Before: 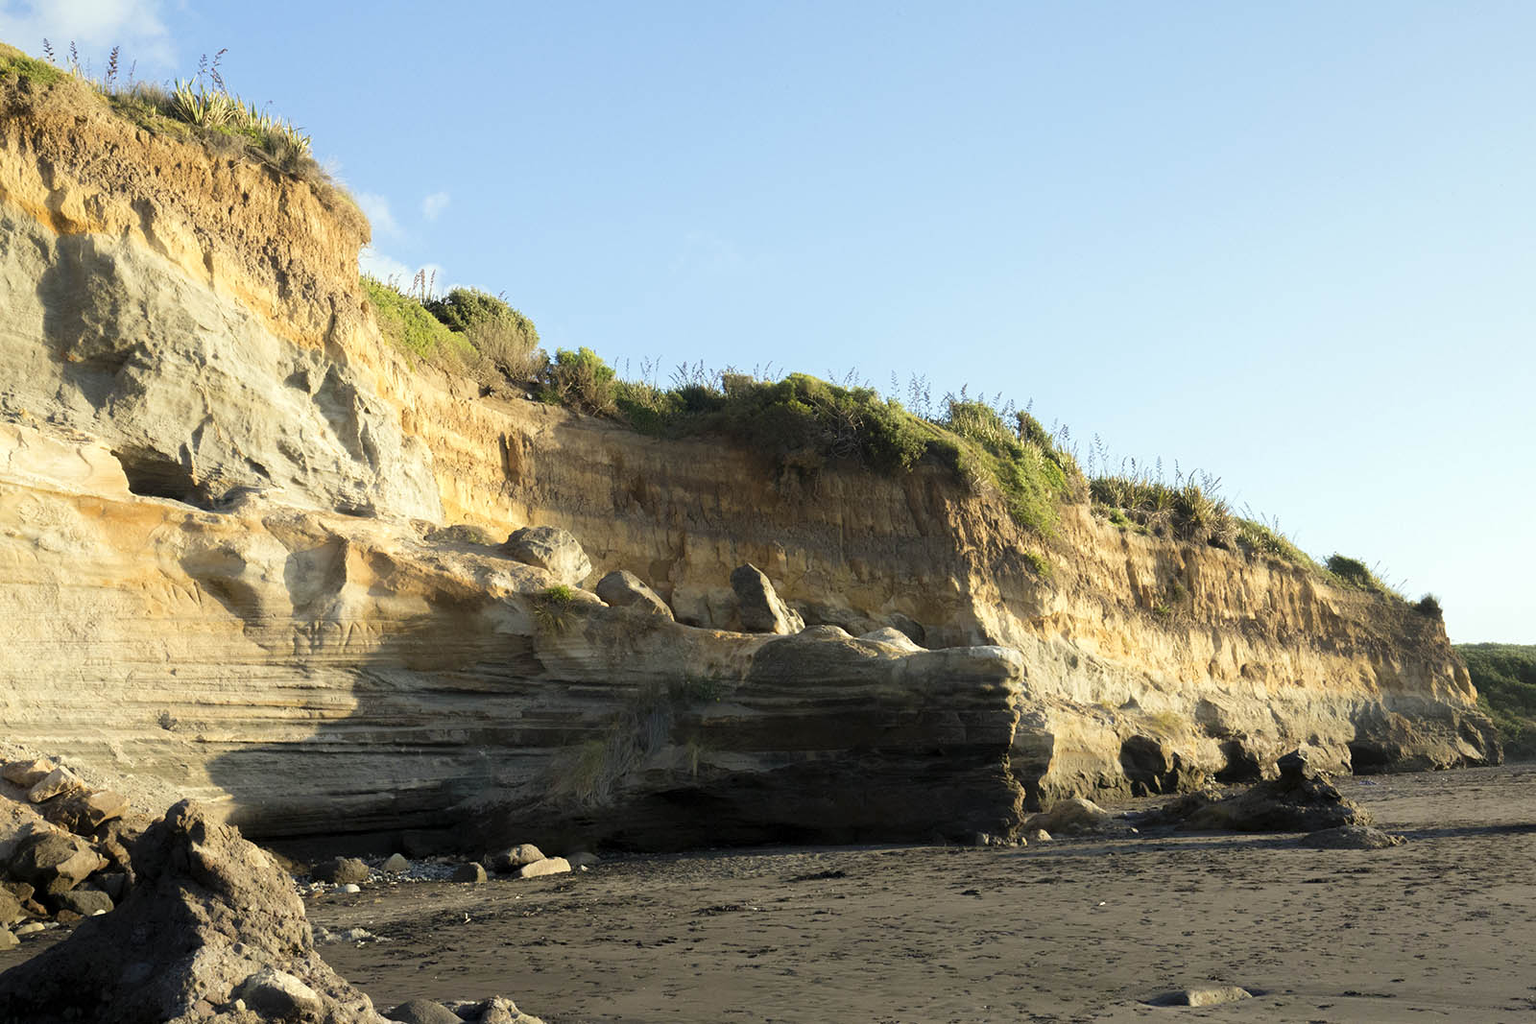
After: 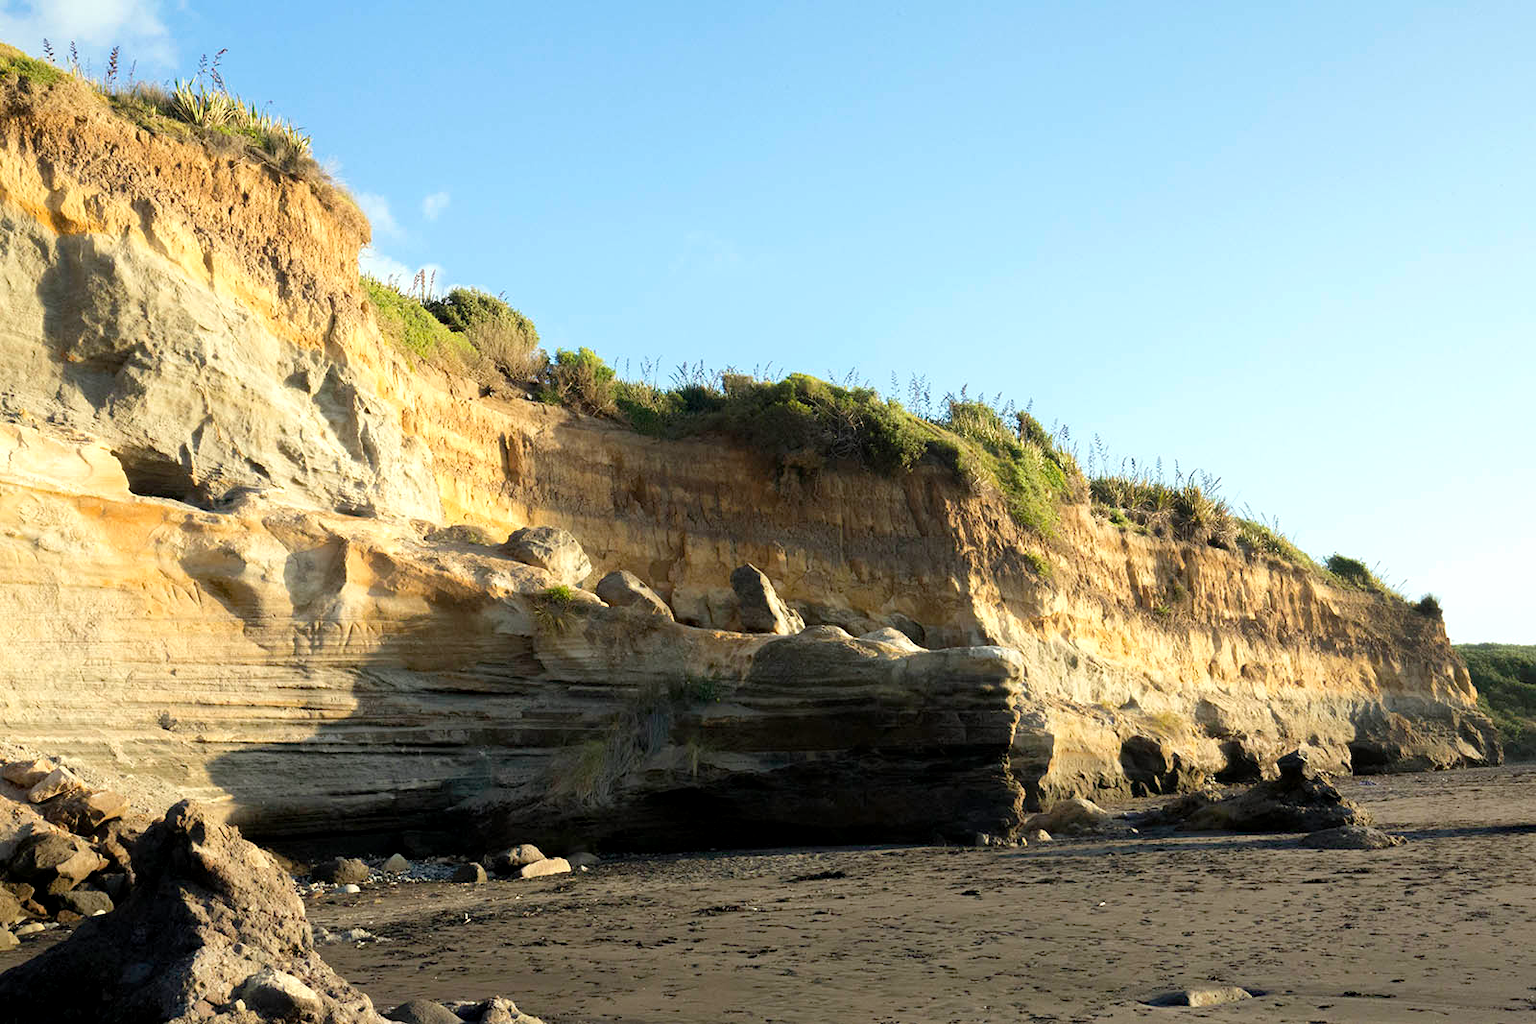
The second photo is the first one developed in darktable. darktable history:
haze removal: on, module defaults
exposure: black level correction 0.001, exposure 0.14 EV, compensate highlight preservation false
